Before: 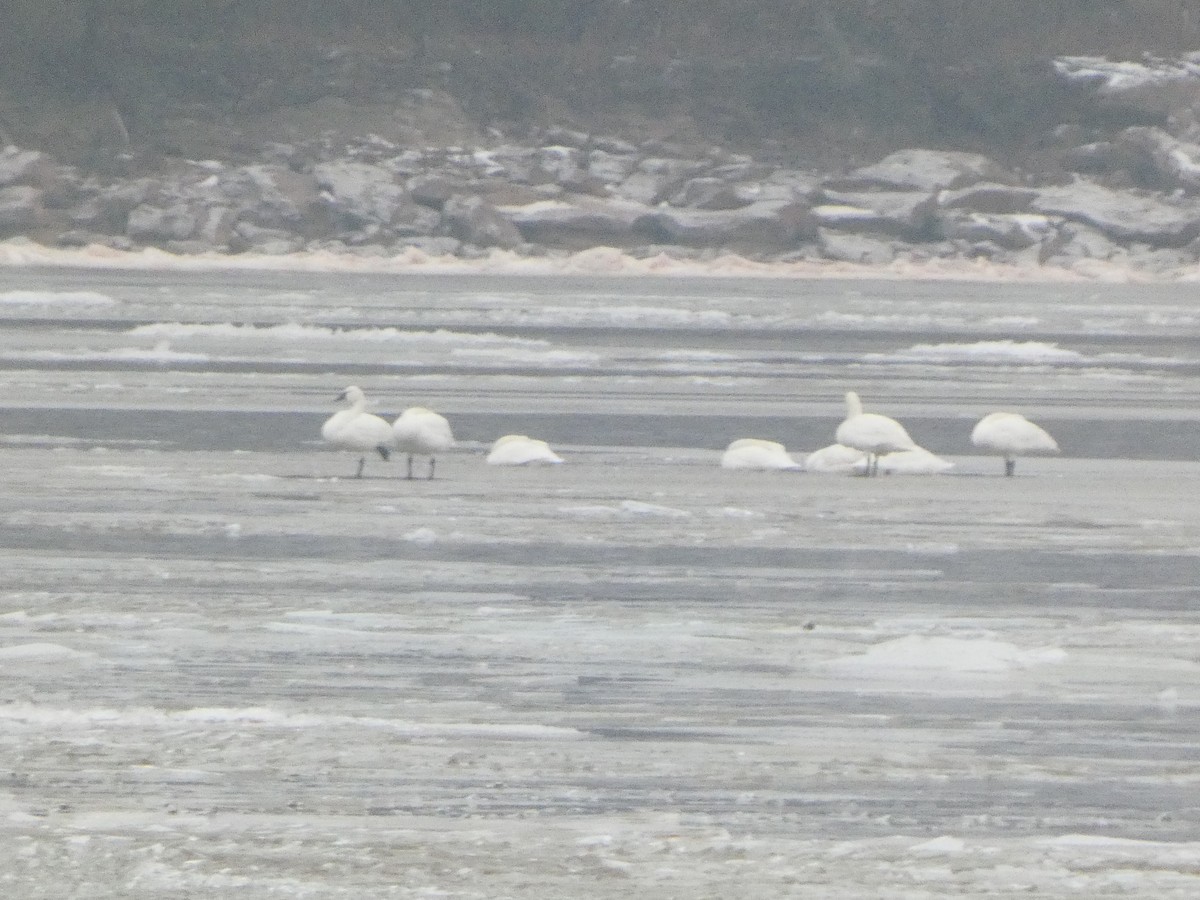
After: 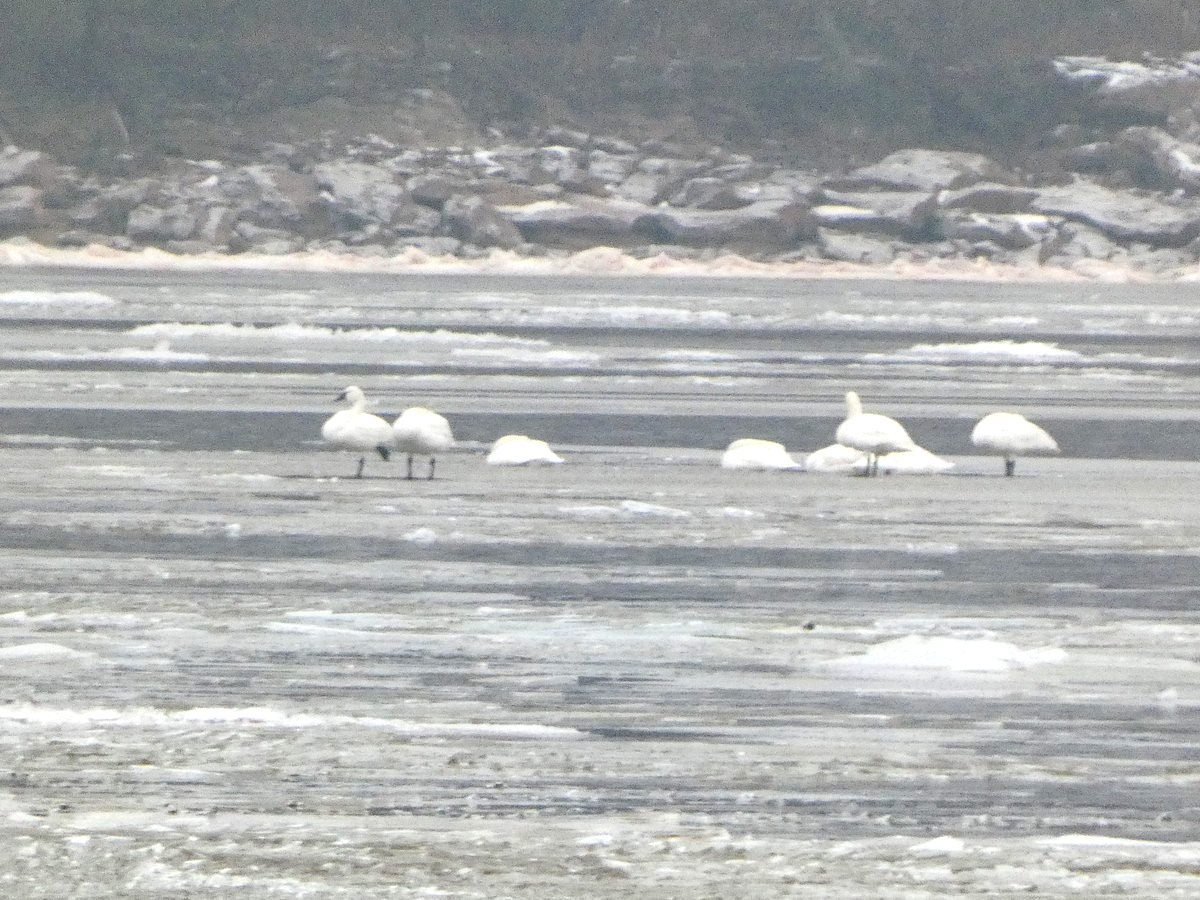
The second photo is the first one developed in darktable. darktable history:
shadows and highlights: radius 336.16, shadows 28.61, soften with gaussian
exposure: black level correction 0.001, exposure 0.499 EV, compensate exposure bias true, compensate highlight preservation false
haze removal: compatibility mode true, adaptive false
